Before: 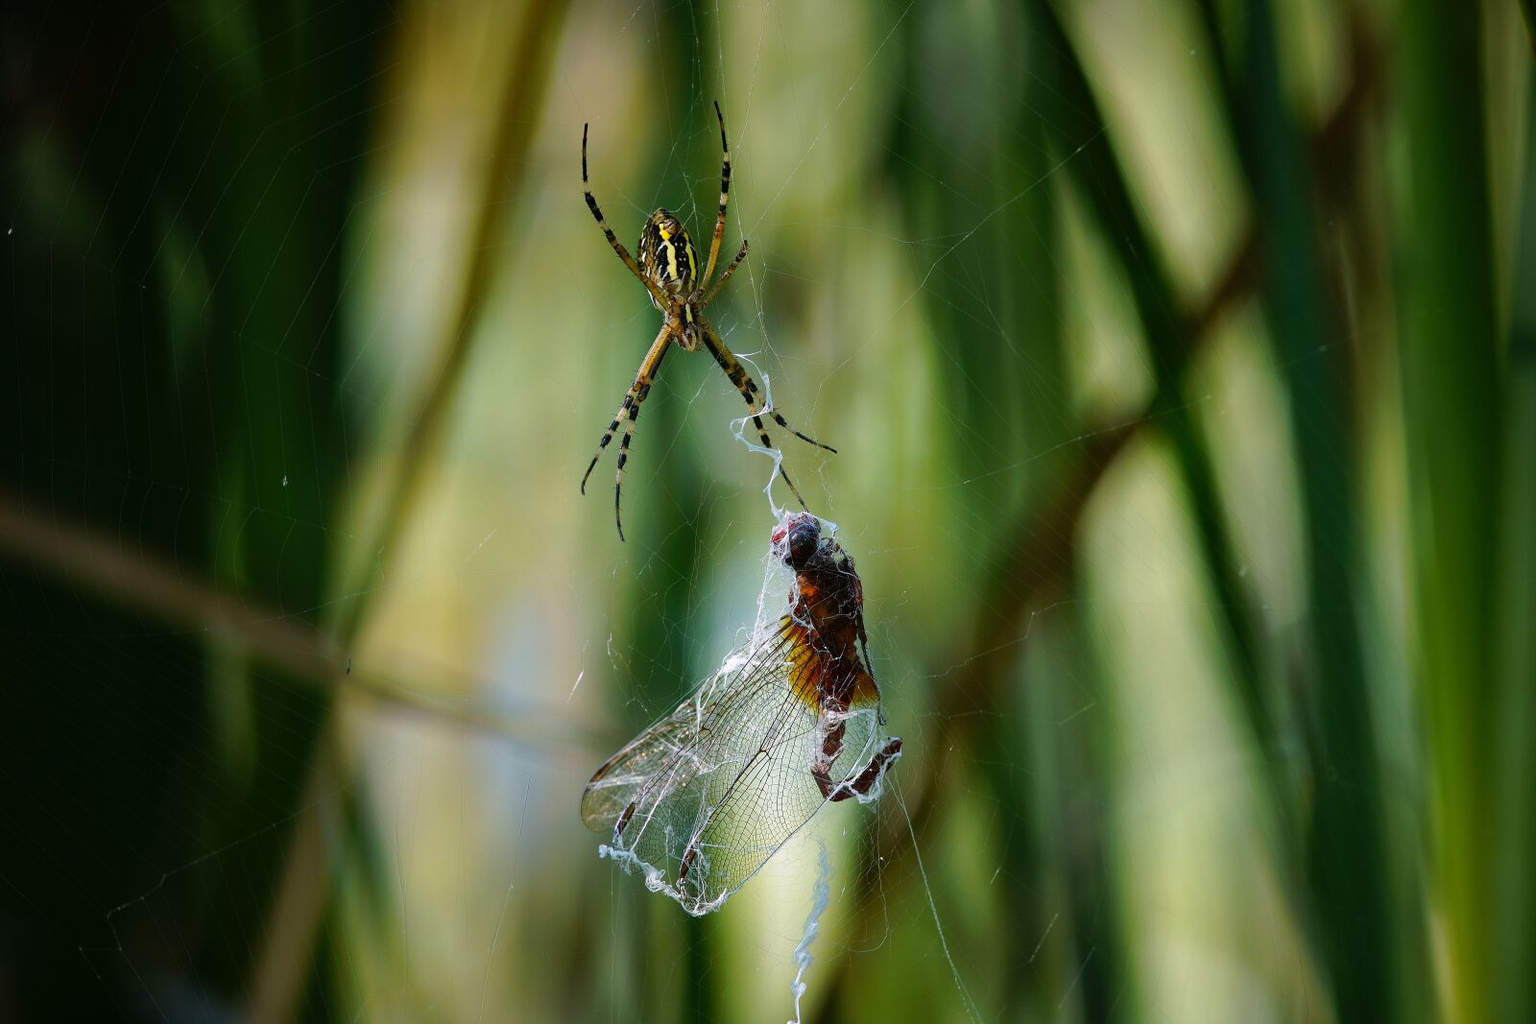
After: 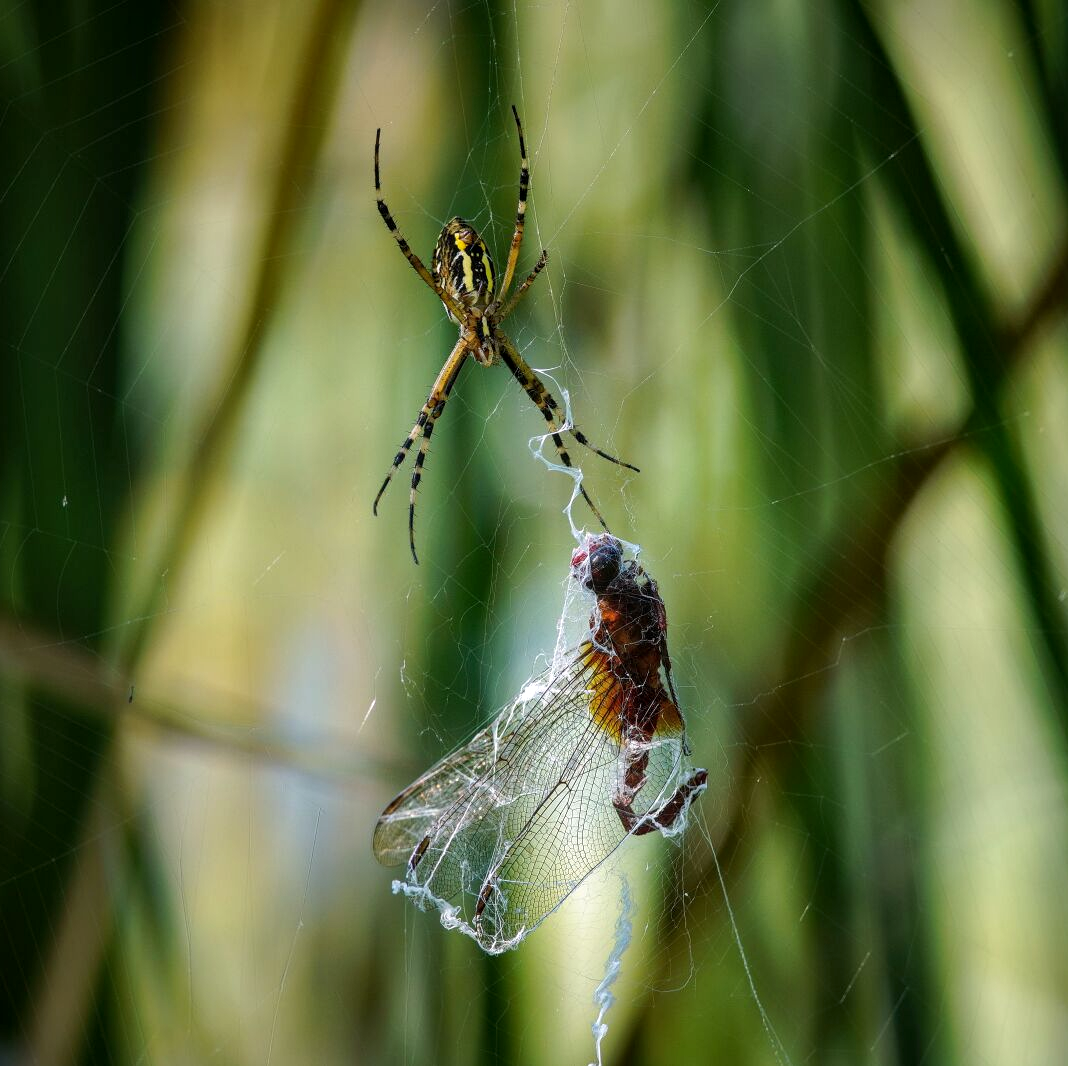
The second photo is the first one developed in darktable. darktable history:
crop and rotate: left 14.508%, right 18.735%
exposure: exposure 0.129 EV, compensate highlight preservation false
local contrast: on, module defaults
